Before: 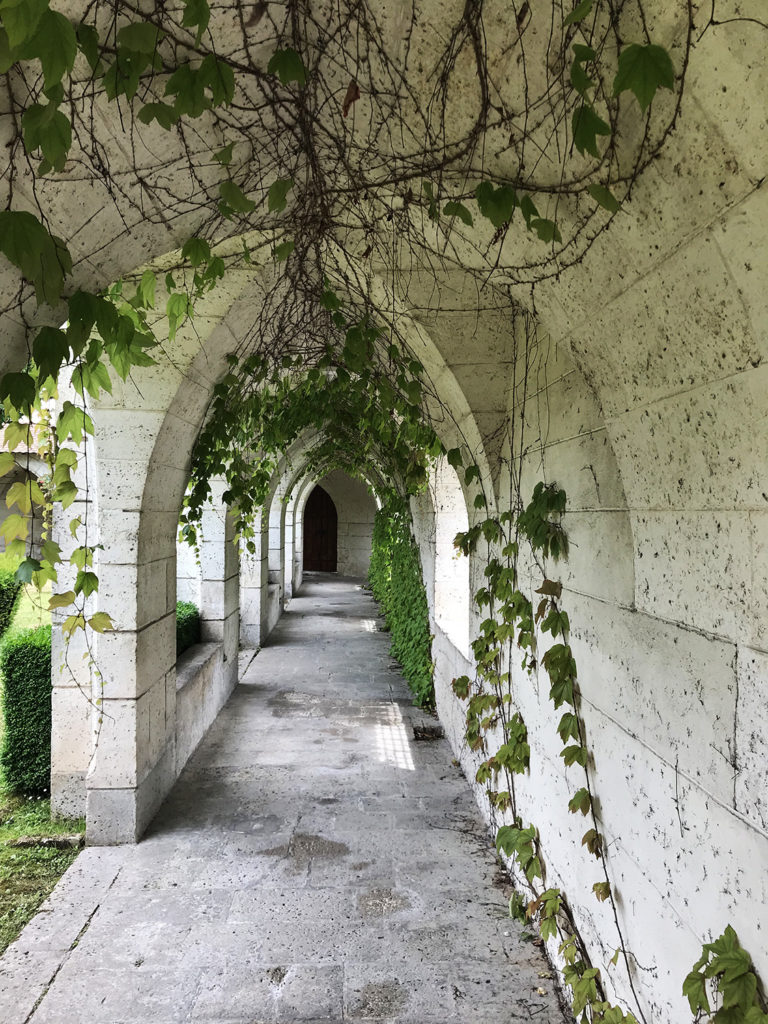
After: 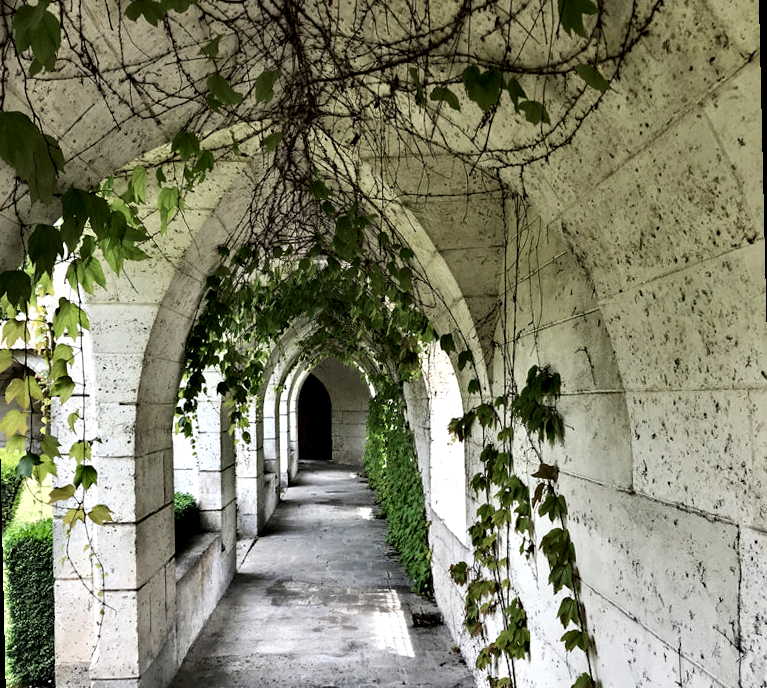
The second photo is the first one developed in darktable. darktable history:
crop and rotate: top 8.293%, bottom 20.996%
contrast equalizer: y [[0.601, 0.6, 0.598, 0.598, 0.6, 0.601], [0.5 ×6], [0.5 ×6], [0 ×6], [0 ×6]]
rotate and perspective: rotation -1.32°, lens shift (horizontal) -0.031, crop left 0.015, crop right 0.985, crop top 0.047, crop bottom 0.982
